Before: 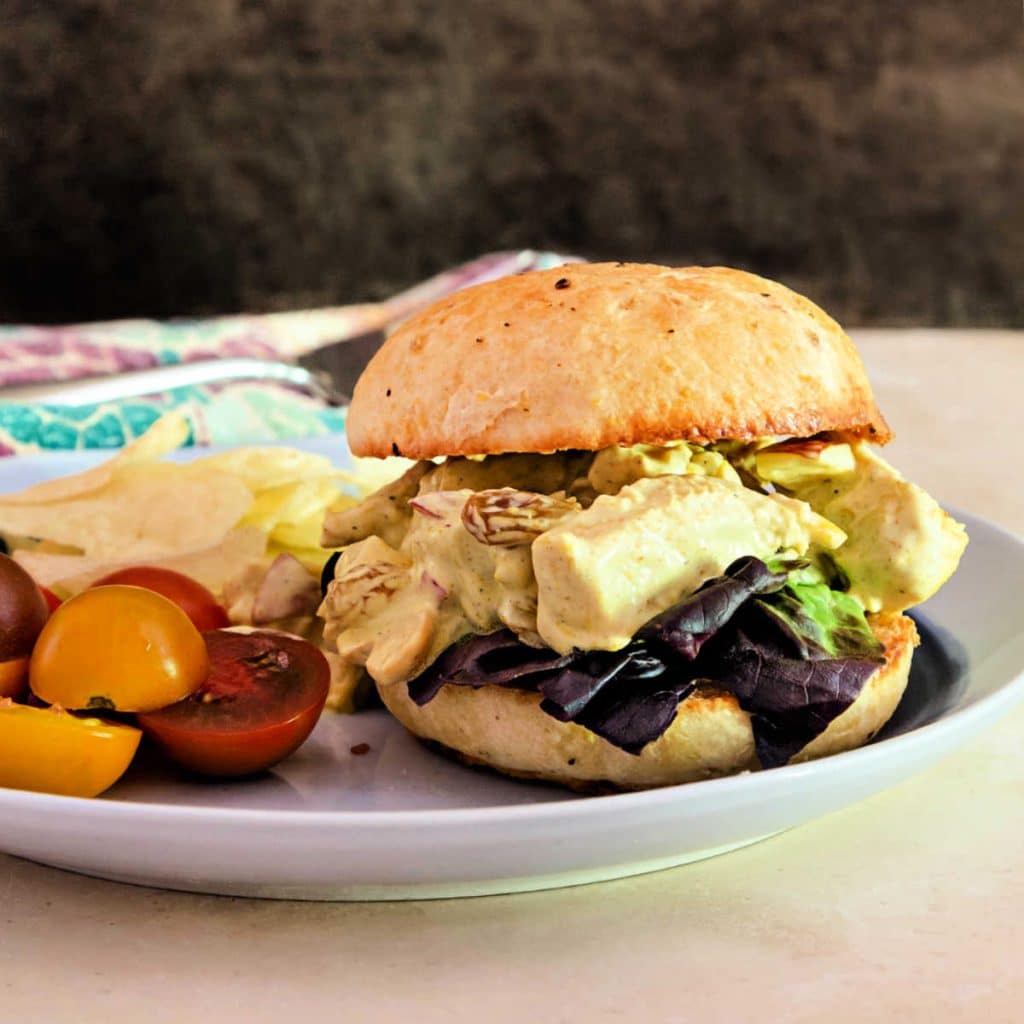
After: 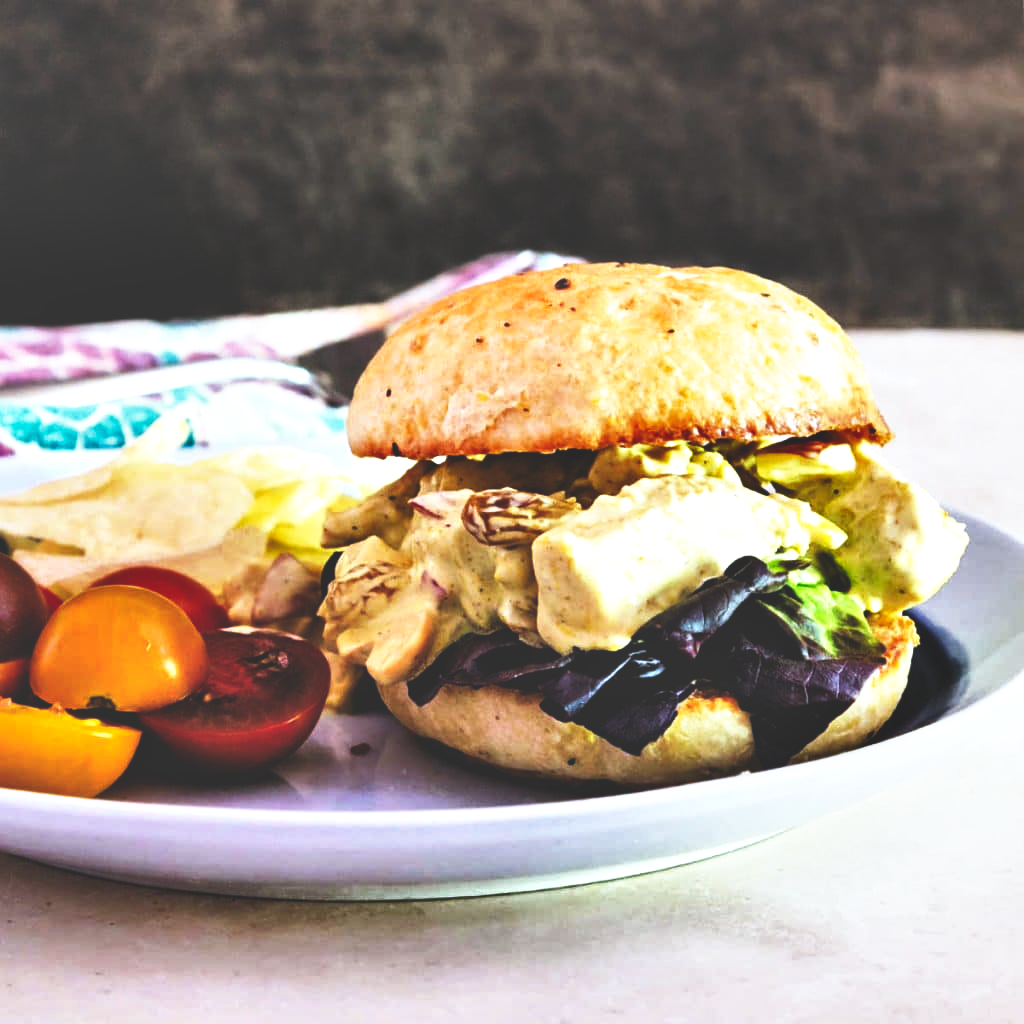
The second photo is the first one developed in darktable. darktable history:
base curve: curves: ch0 [(0, 0.036) (0.007, 0.037) (0.604, 0.887) (1, 1)], preserve colors none
shadows and highlights: highlights color adjustment 0%, low approximation 0.01, soften with gaussian
local contrast: mode bilateral grid, contrast 20, coarseness 50, detail 141%, midtone range 0.2
white balance: red 0.948, green 1.02, blue 1.176
